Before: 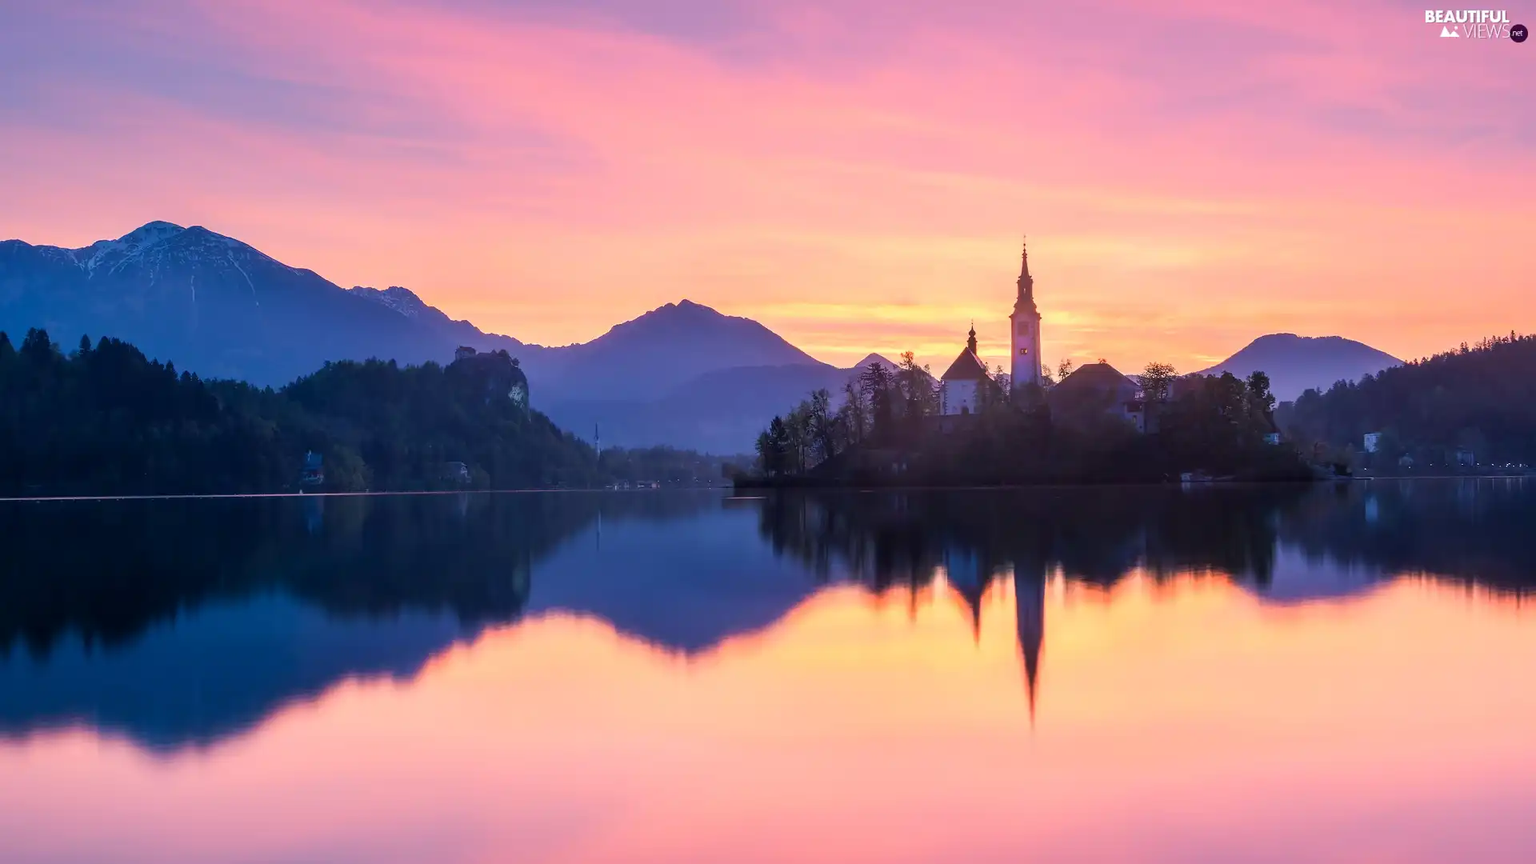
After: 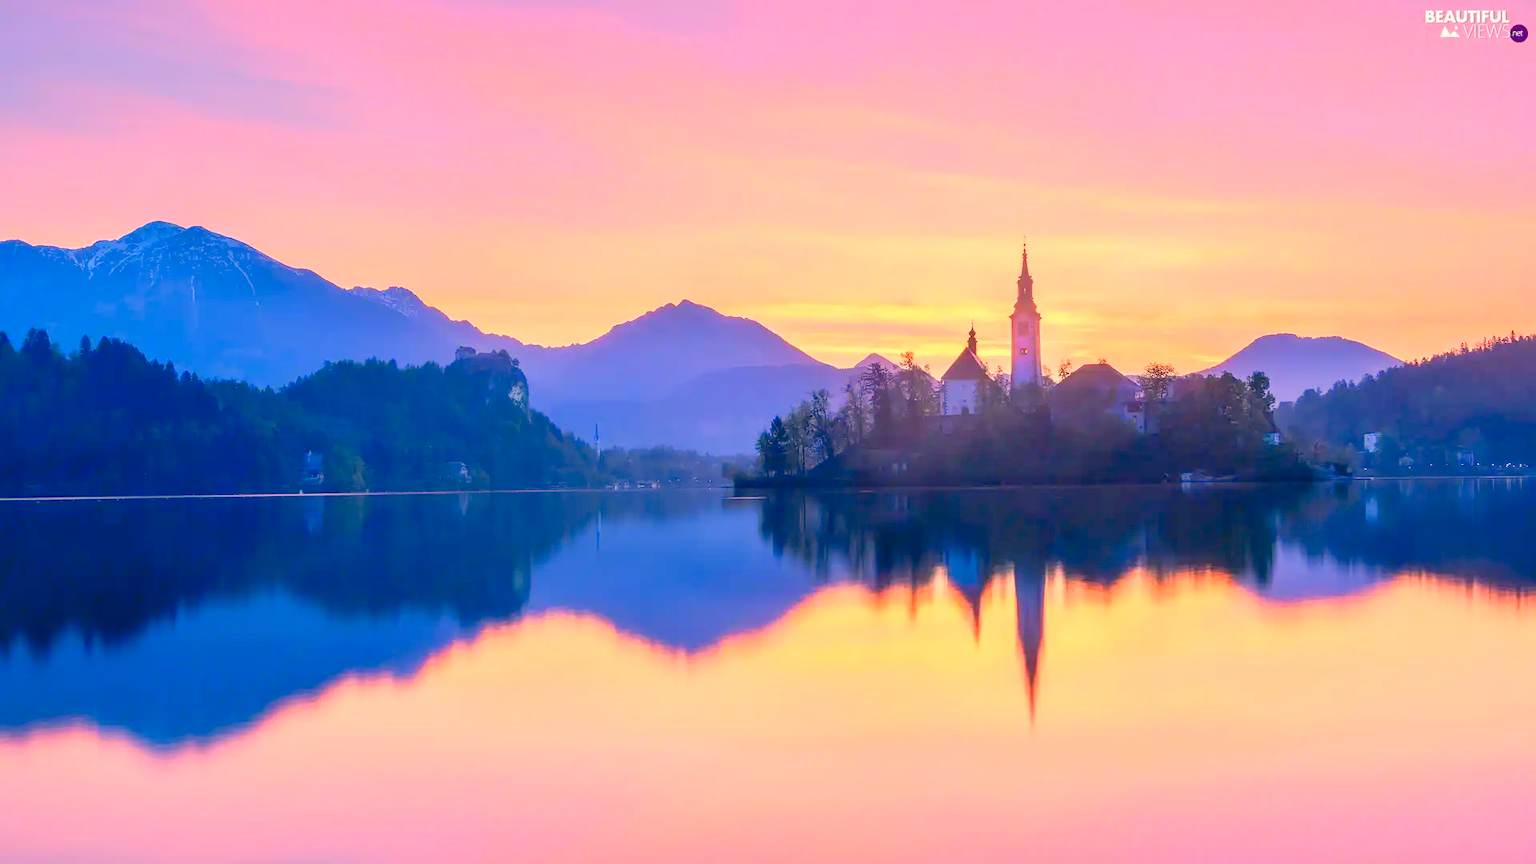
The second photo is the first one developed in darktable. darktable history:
levels: white 99.98%, levels [0, 0.397, 0.955]
color correction: highlights a* 10.35, highlights b* 14.39, shadows a* -10.2, shadows b* -15.04
